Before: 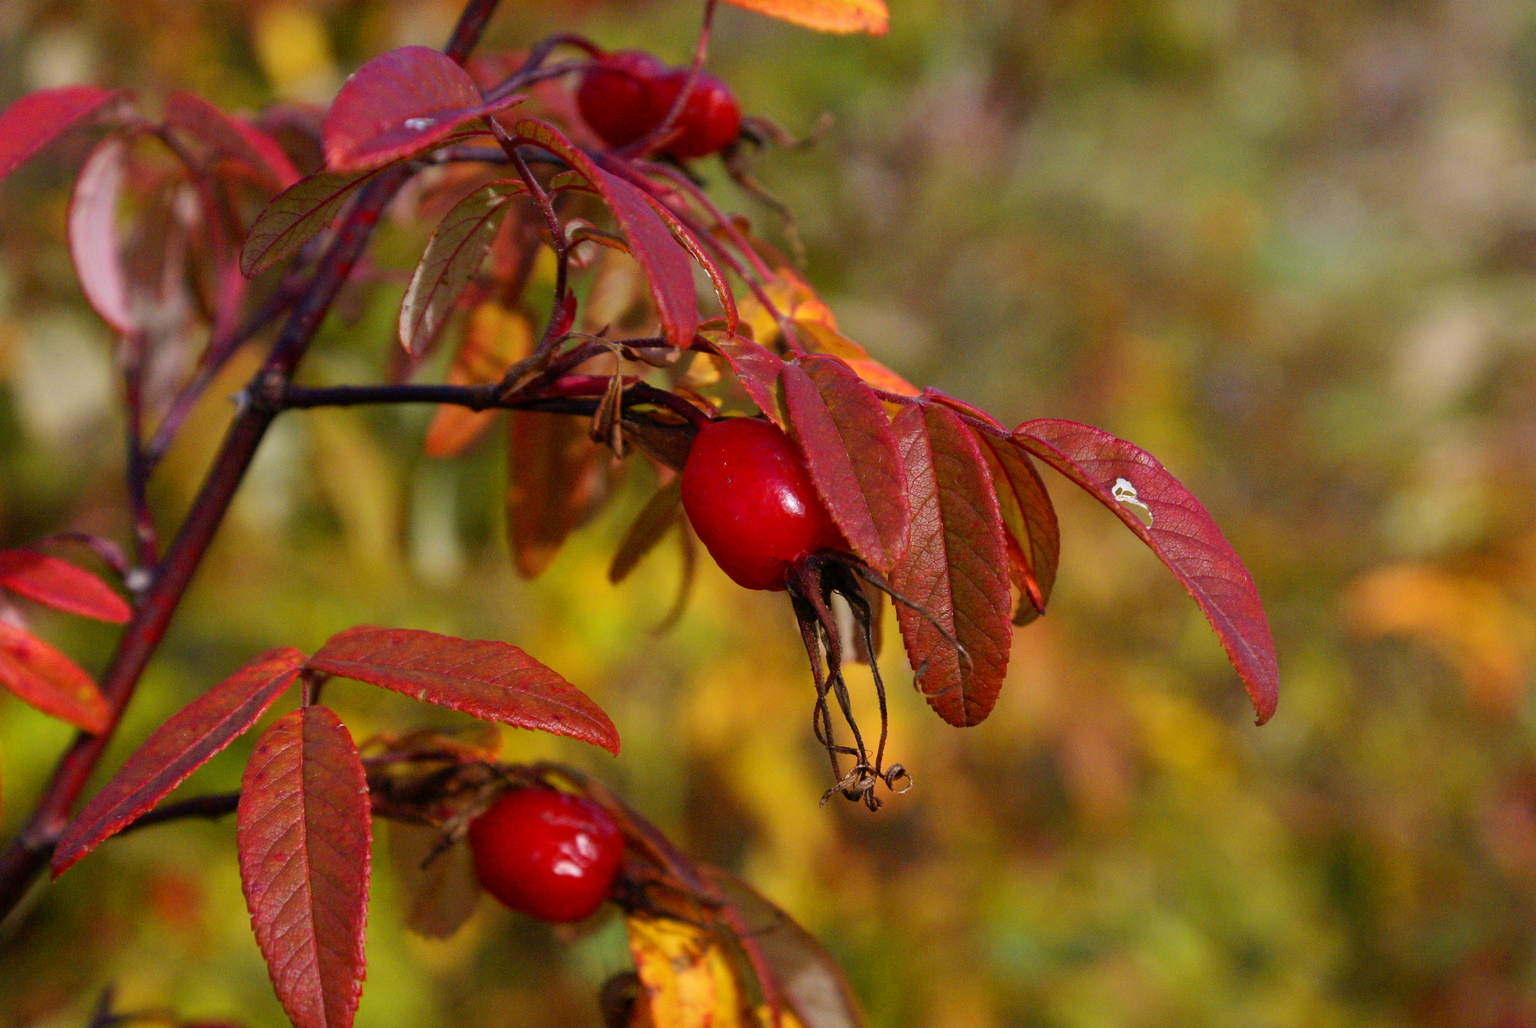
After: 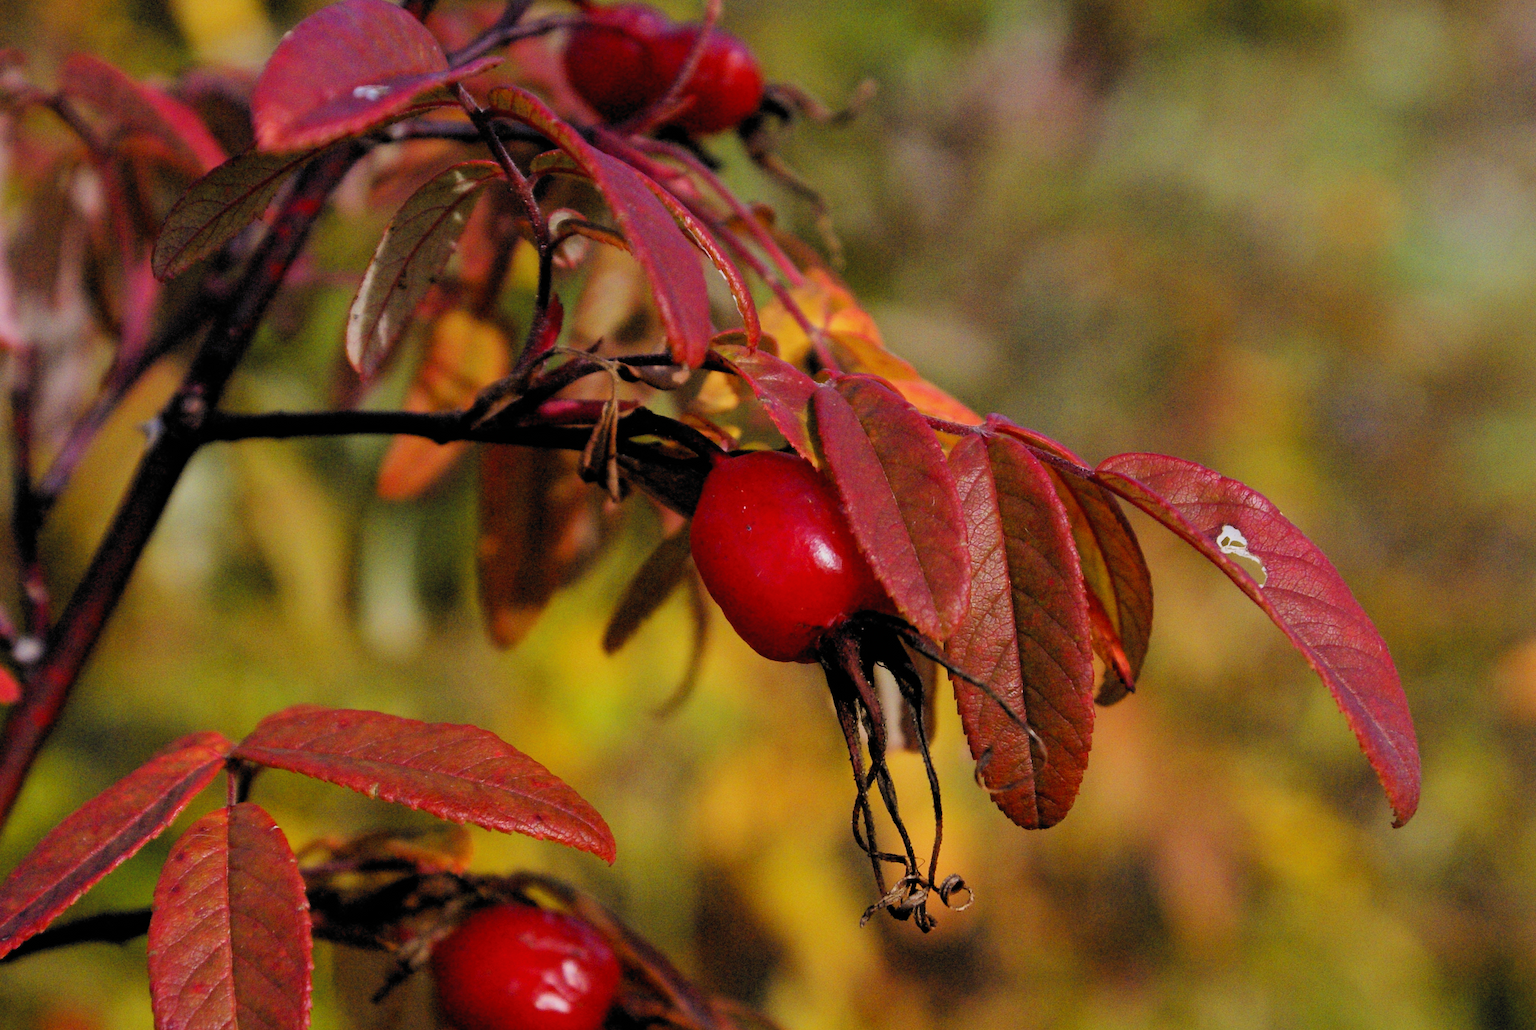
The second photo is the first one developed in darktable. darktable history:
filmic rgb: black relative exposure -5.03 EV, white relative exposure 3.98 EV, hardness 2.88, contrast 1.186, highlights saturation mix -28.79%, color science v6 (2022), iterations of high-quality reconstruction 0
crop and rotate: left 7.557%, top 4.709%, right 10.556%, bottom 13.253%
